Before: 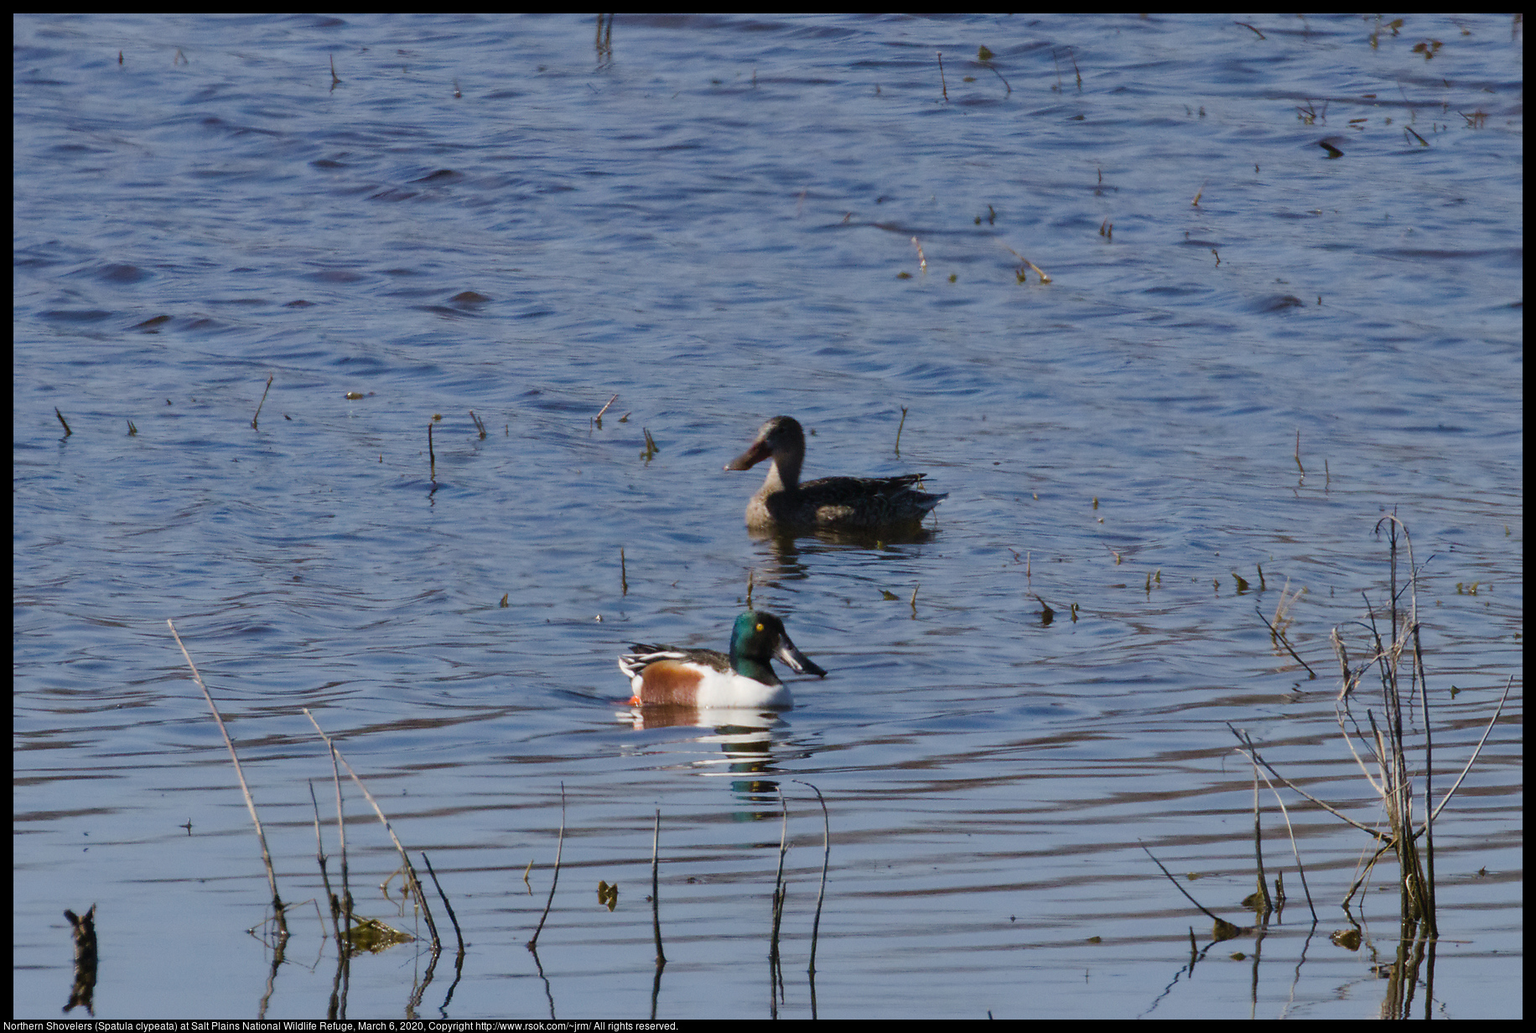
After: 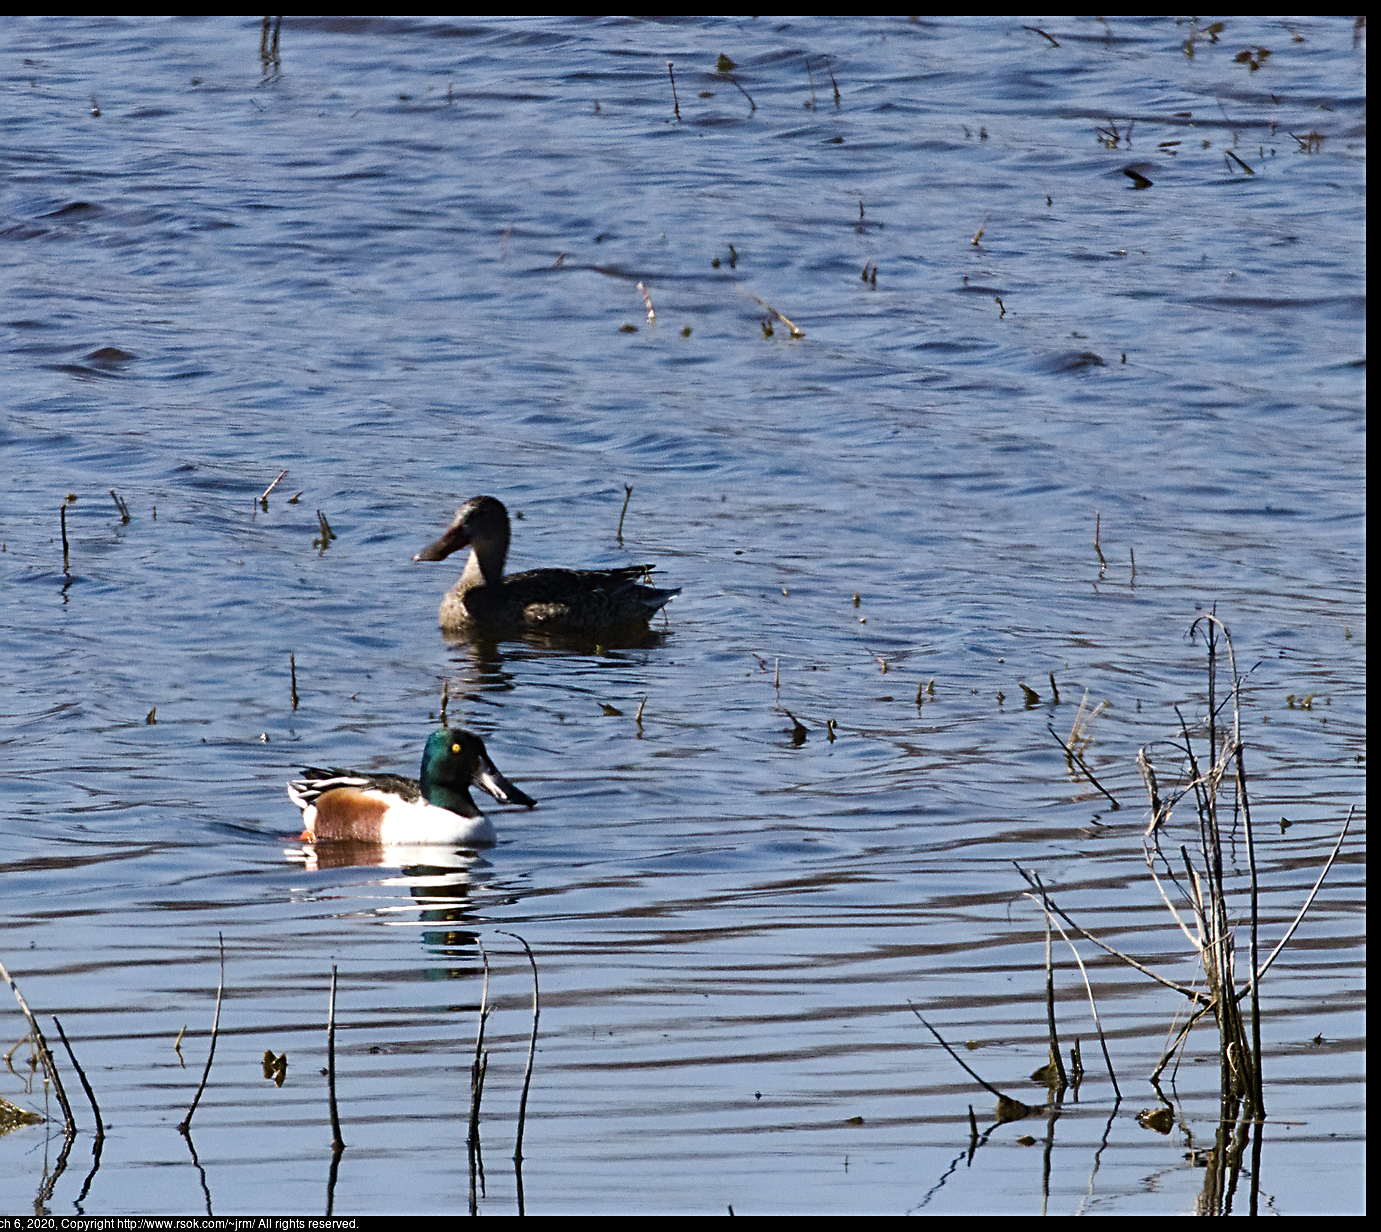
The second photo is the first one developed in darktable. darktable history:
crop and rotate: left 24.609%
tone equalizer: -8 EV -0.716 EV, -7 EV -0.687 EV, -6 EV -0.615 EV, -5 EV -0.391 EV, -3 EV 0.373 EV, -2 EV 0.6 EV, -1 EV 0.699 EV, +0 EV 0.78 EV, edges refinement/feathering 500, mask exposure compensation -1.57 EV, preserve details no
sharpen: radius 3.133
